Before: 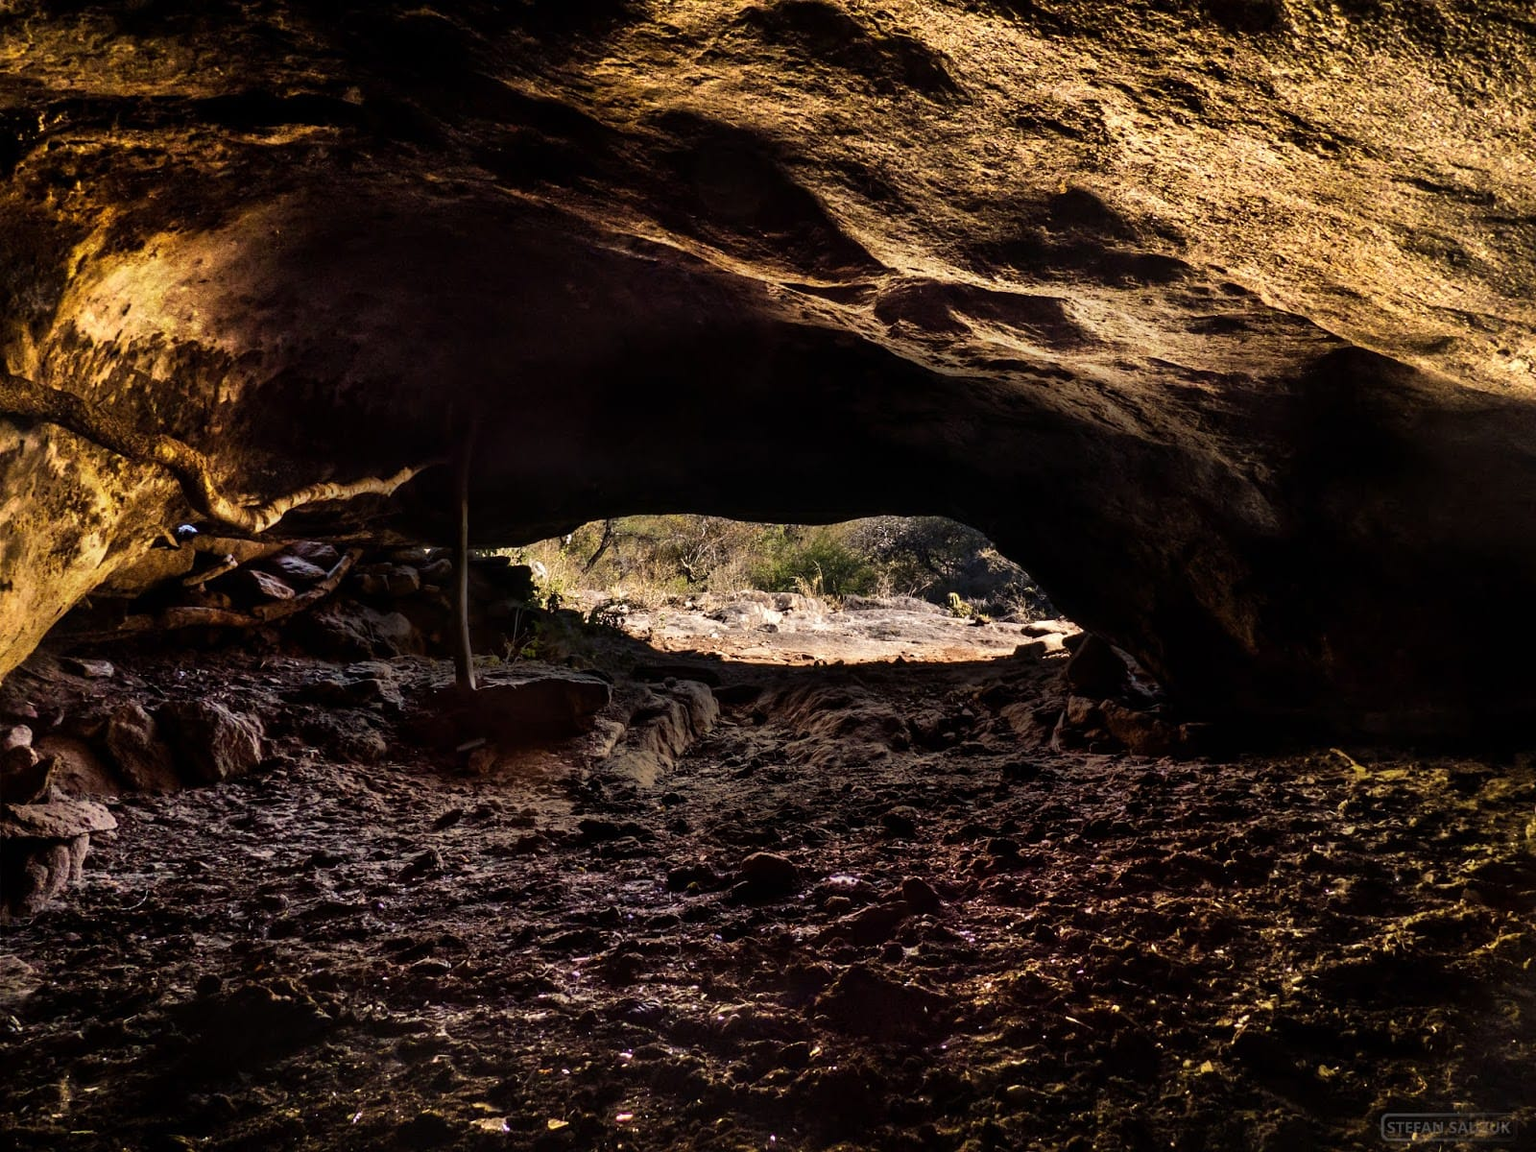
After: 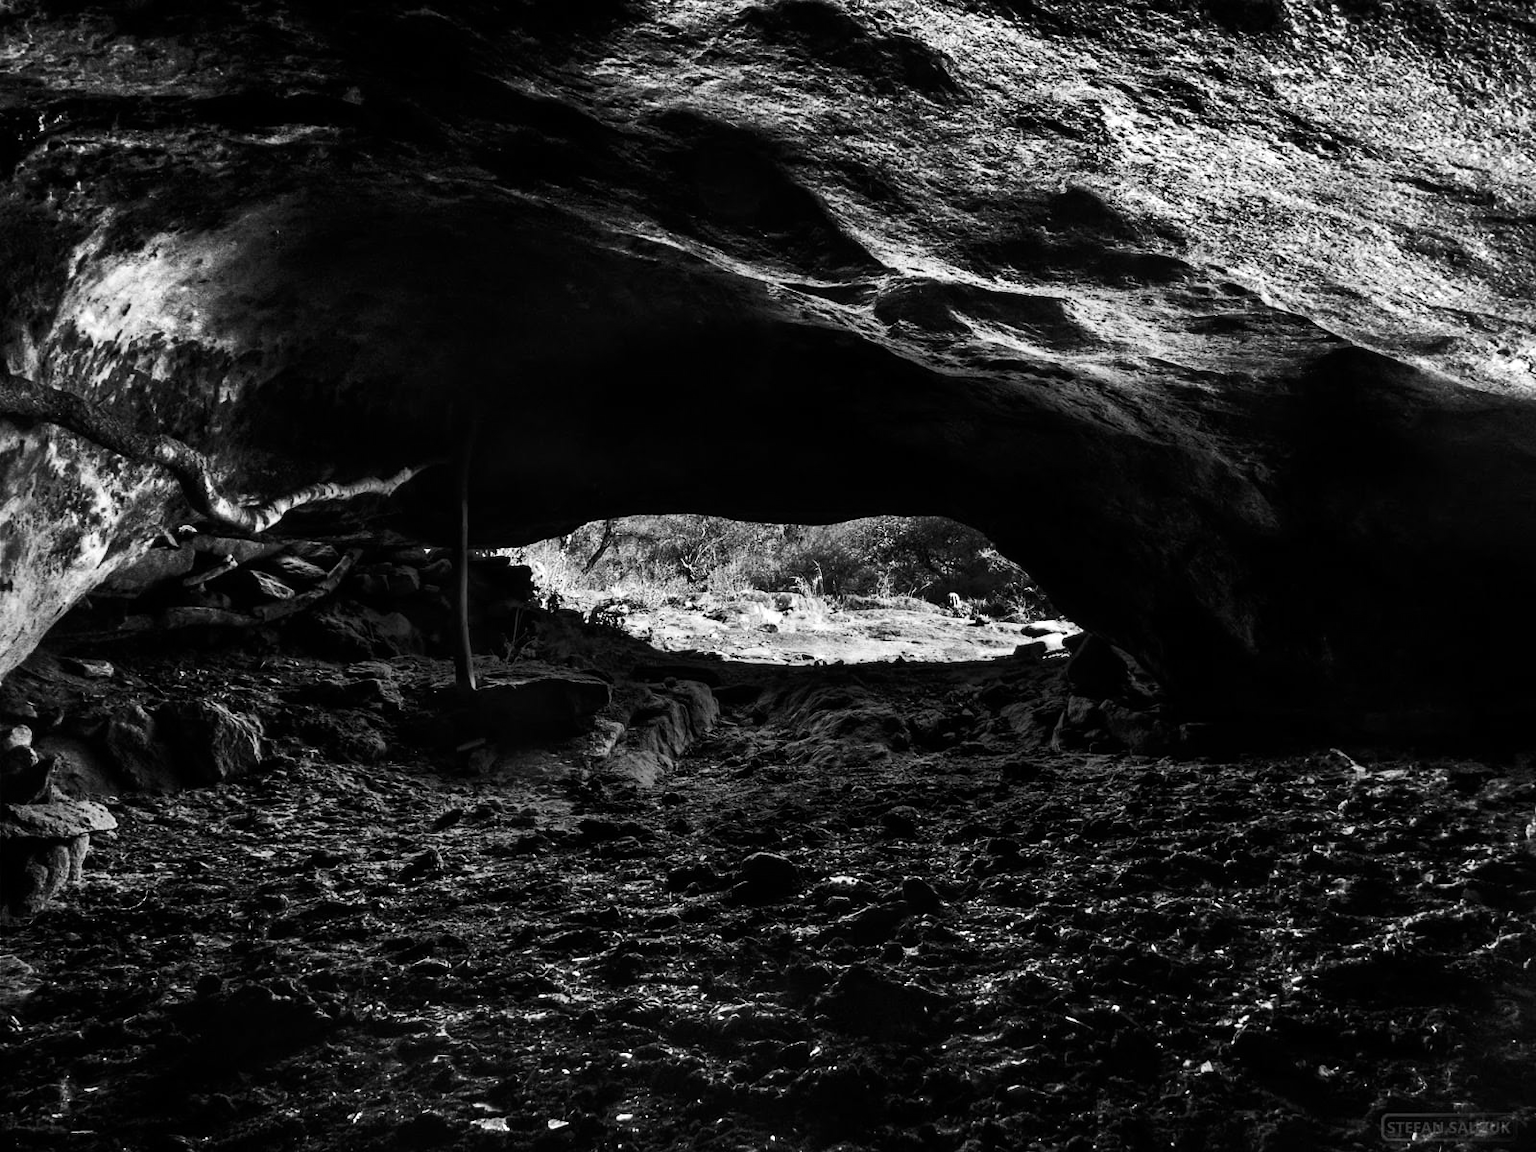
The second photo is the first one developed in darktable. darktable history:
tone curve: curves: ch0 [(0, 0) (0.004, 0.001) (0.133, 0.078) (0.325, 0.241) (0.832, 0.917) (1, 1)], color space Lab, linked channels, preserve colors none
monochrome: on, module defaults
color zones: curves: ch0 [(0.002, 0.593) (0.143, 0.417) (0.285, 0.541) (0.455, 0.289) (0.608, 0.327) (0.727, 0.283) (0.869, 0.571) (1, 0.603)]; ch1 [(0, 0) (0.143, 0) (0.286, 0) (0.429, 0) (0.571, 0) (0.714, 0) (0.857, 0)]
levels: levels [0, 0.478, 1]
